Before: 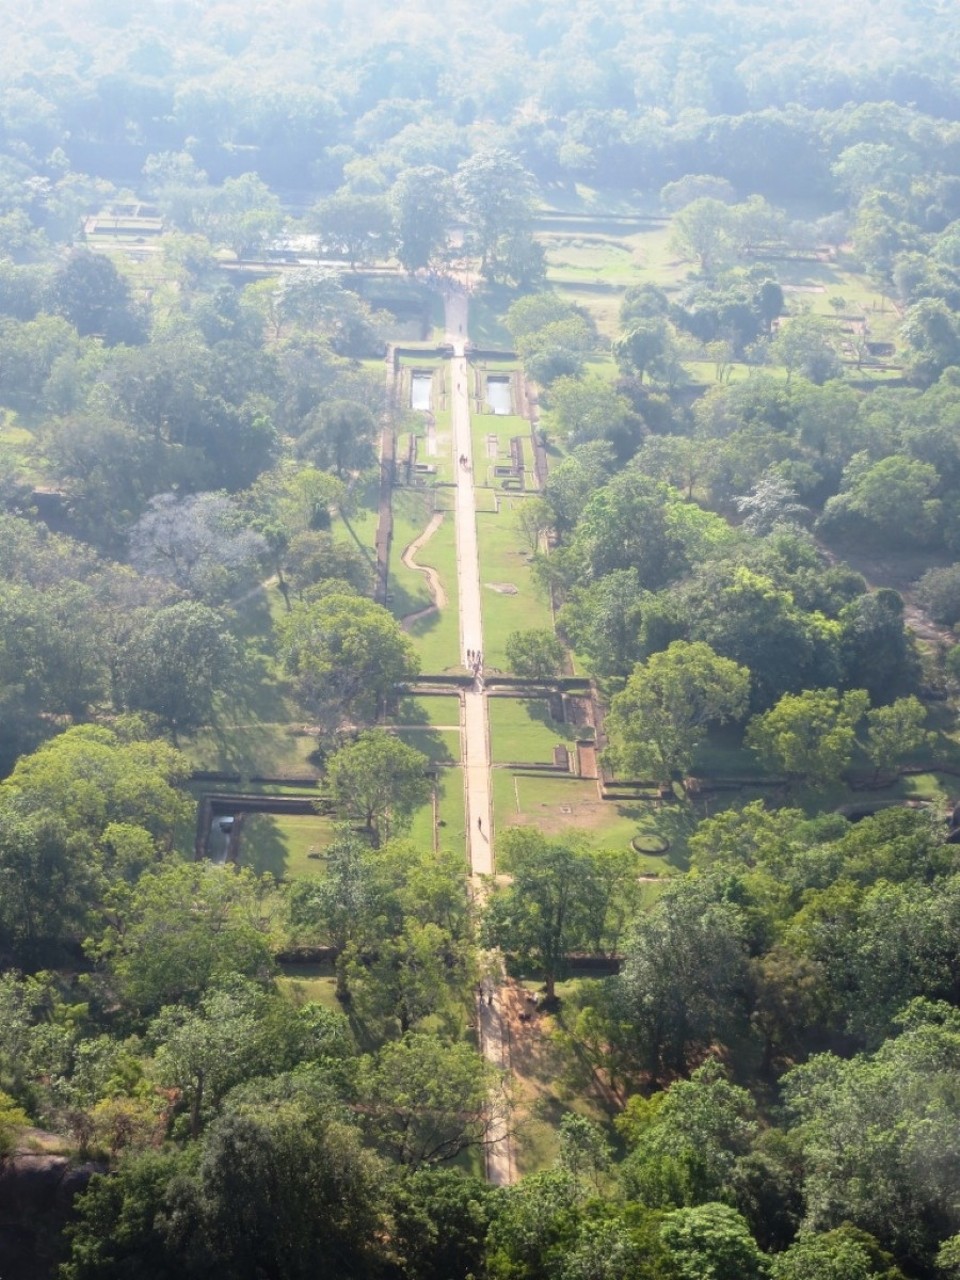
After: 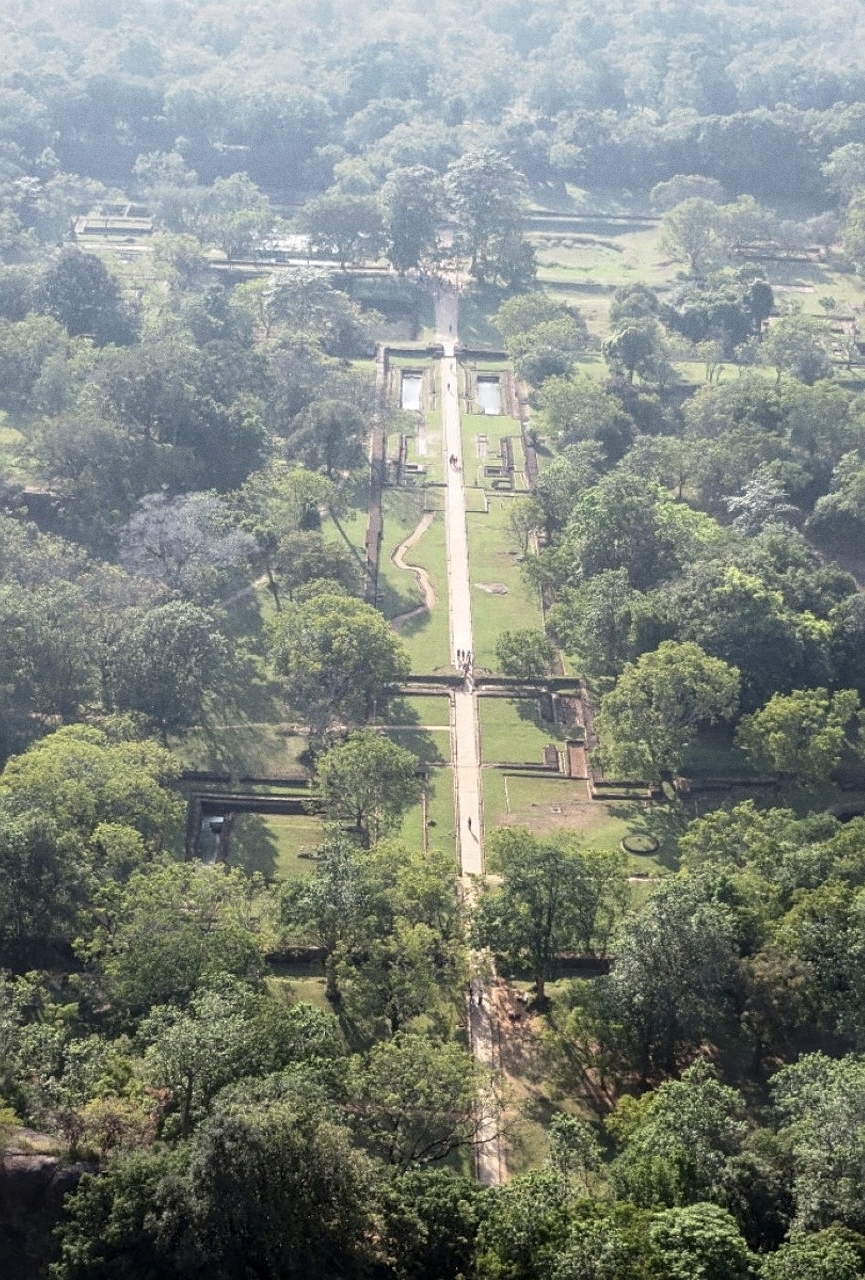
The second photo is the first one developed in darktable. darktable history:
sharpen: on, module defaults
exposure: black level correction 0.001, exposure -0.125 EV, compensate exposure bias true, compensate highlight preservation false
local contrast: on, module defaults
grain: coarseness 0.47 ISO
crop and rotate: left 1.088%, right 8.807%
shadows and highlights: radius 337.17, shadows 29.01, soften with gaussian
contrast brightness saturation: contrast 0.06, brightness -0.01, saturation -0.23
